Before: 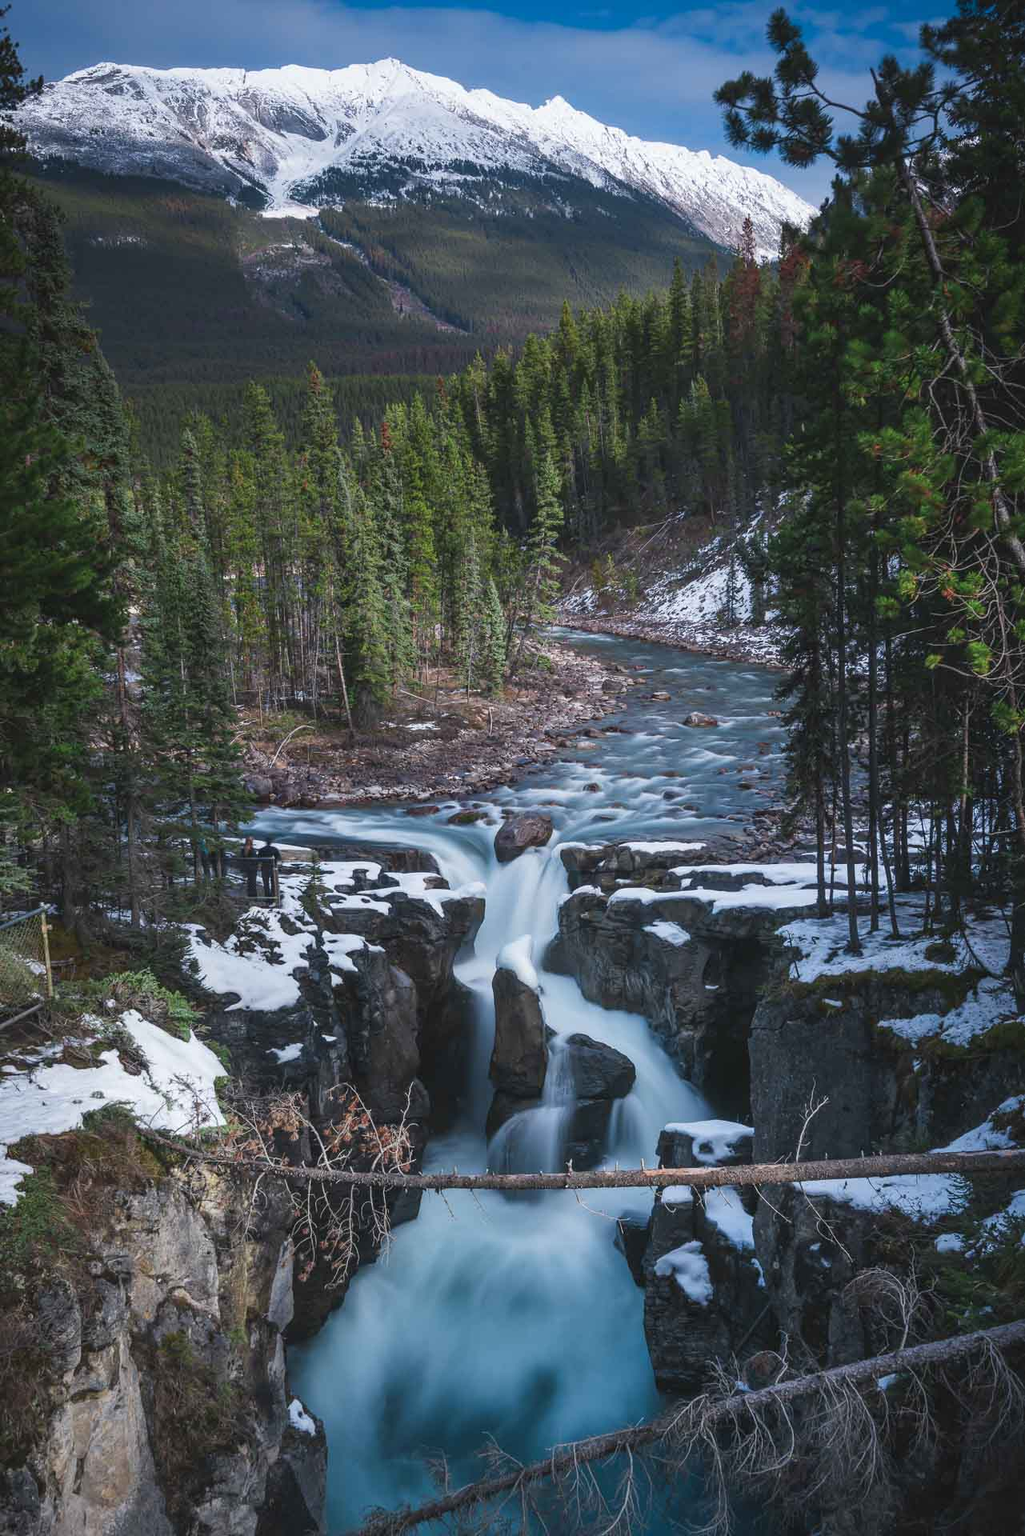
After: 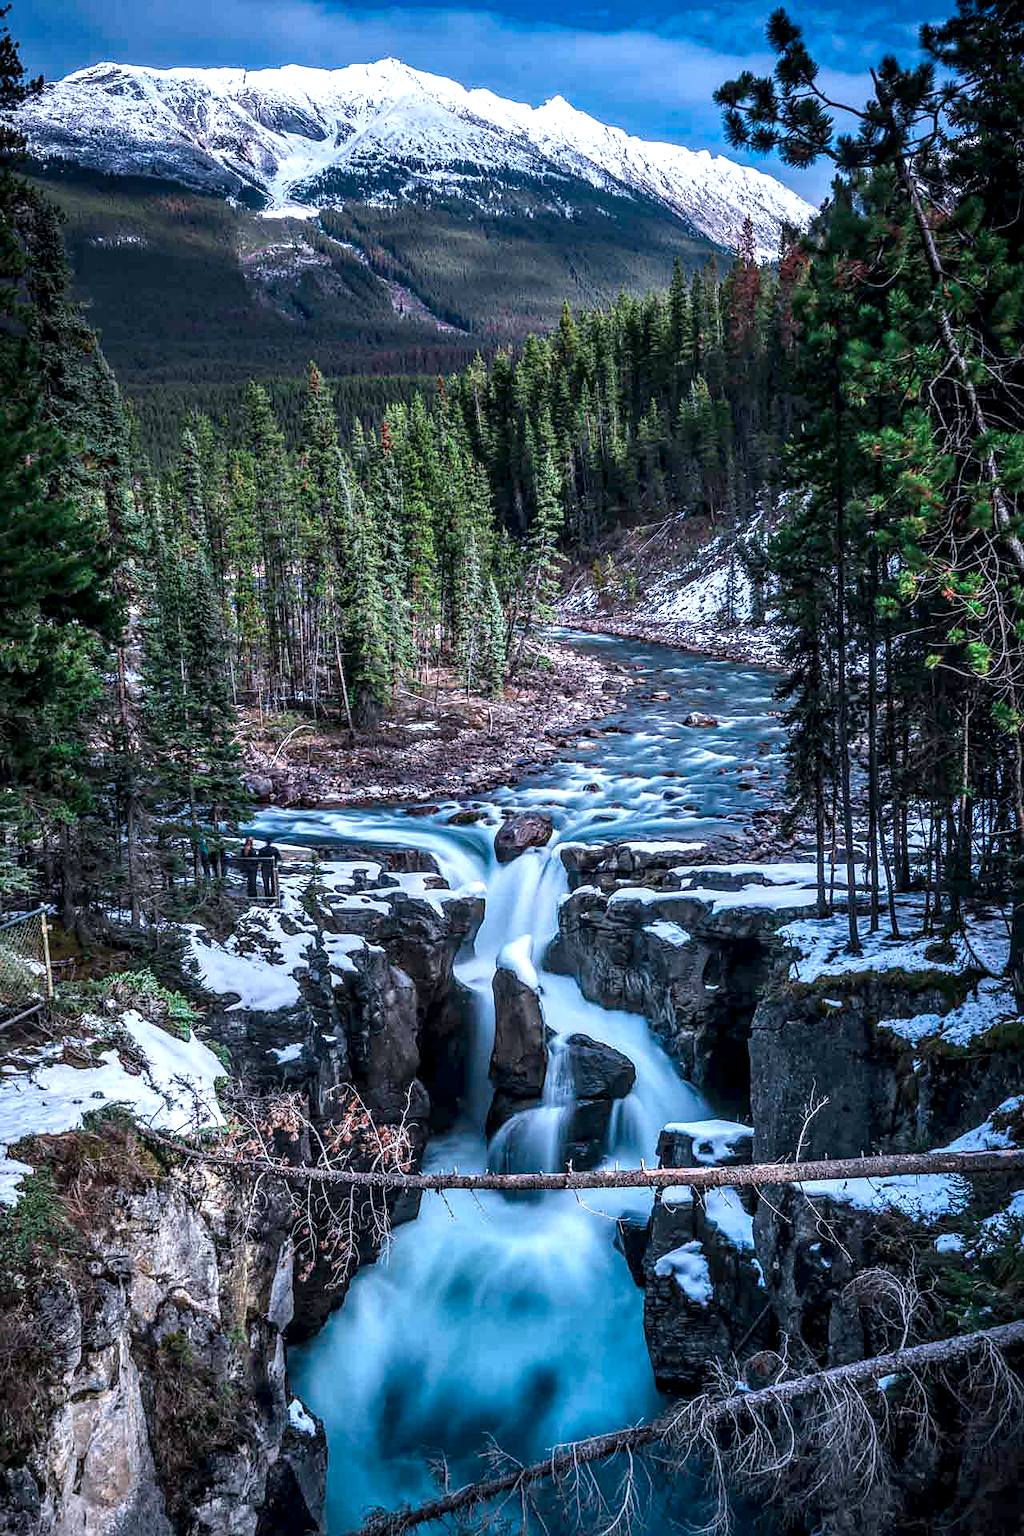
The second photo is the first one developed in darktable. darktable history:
contrast equalizer: y [[0.511, 0.558, 0.631, 0.632, 0.559, 0.512], [0.5 ×6], [0.507, 0.559, 0.627, 0.644, 0.647, 0.647], [0 ×6], [0 ×6]], mix 0.316
color calibration: illuminant custom, x 0.372, y 0.383, temperature 4280.61 K
sharpen: radius 1.877, amount 0.416, threshold 1.162
local contrast: highlights 4%, shadows 3%, detail 182%
